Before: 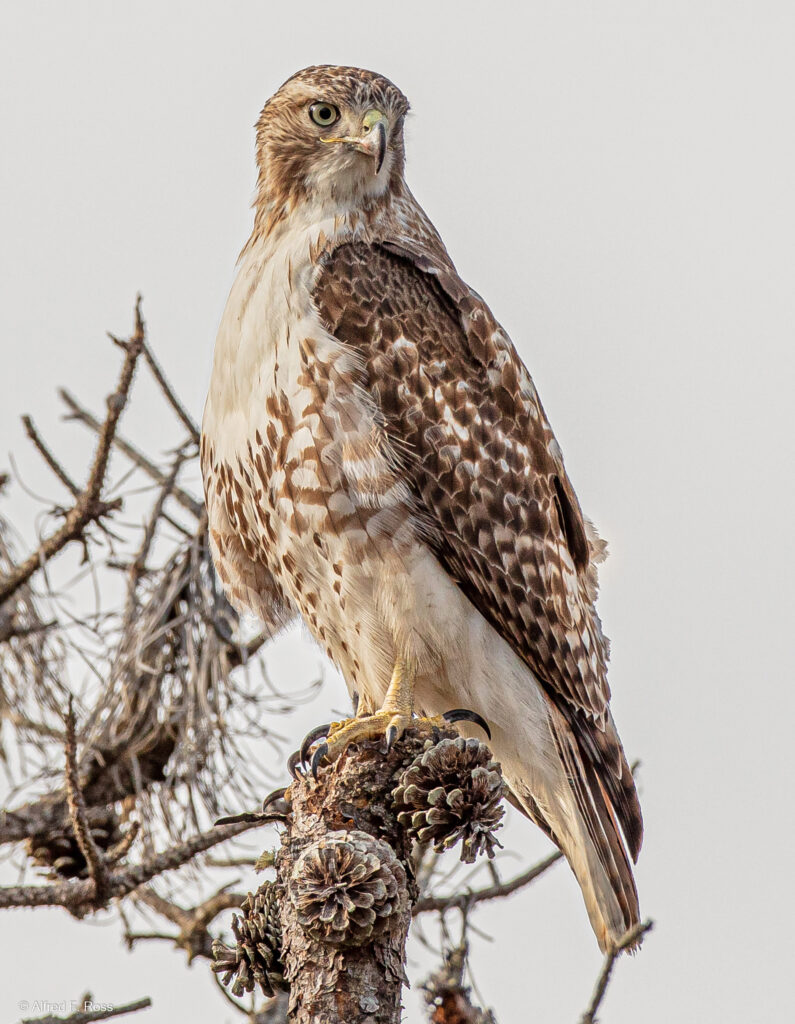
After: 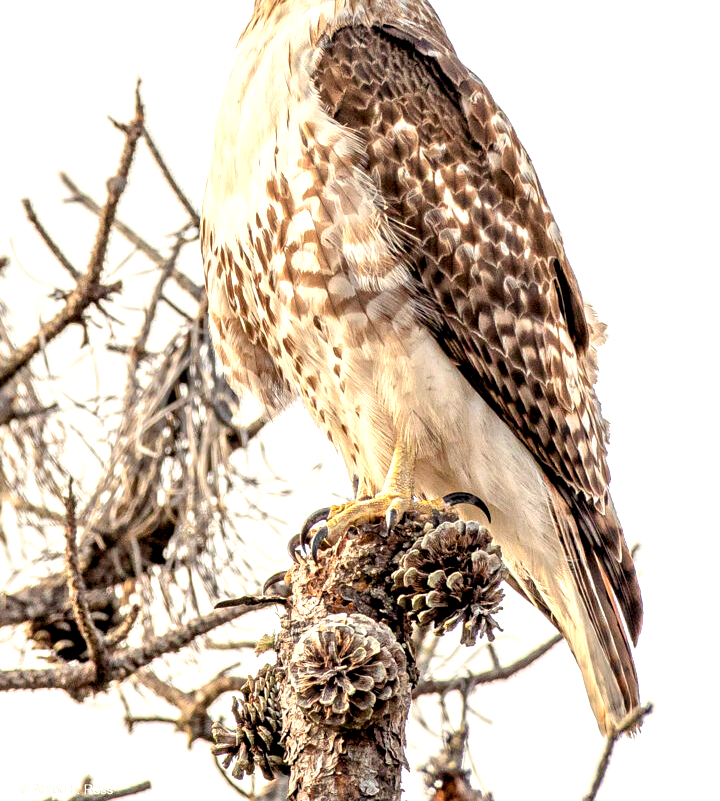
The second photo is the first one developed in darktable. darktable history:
crop: top 21.269%, right 9.325%, bottom 0.249%
exposure: black level correction 0, exposure 0.896 EV, compensate highlight preservation false
color balance rgb: highlights gain › chroma 3.092%, highlights gain › hue 77.64°, global offset › luminance -1.448%, perceptual saturation grading › global saturation -4.136%, perceptual saturation grading › shadows -2.439%
